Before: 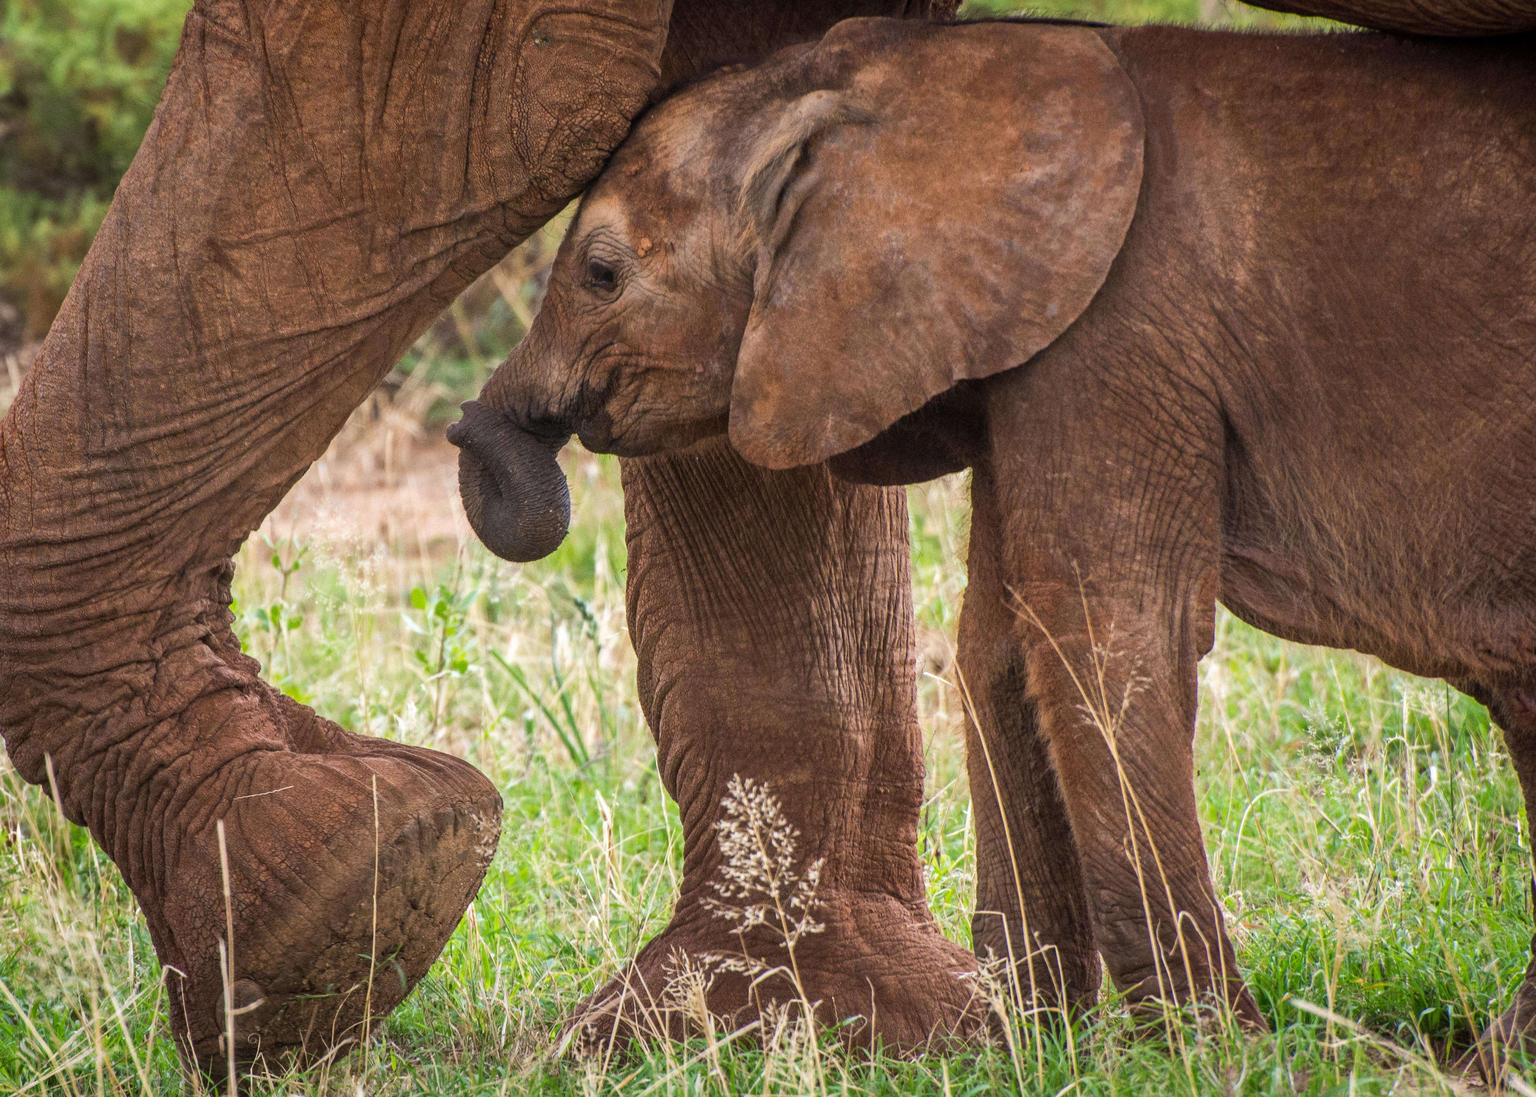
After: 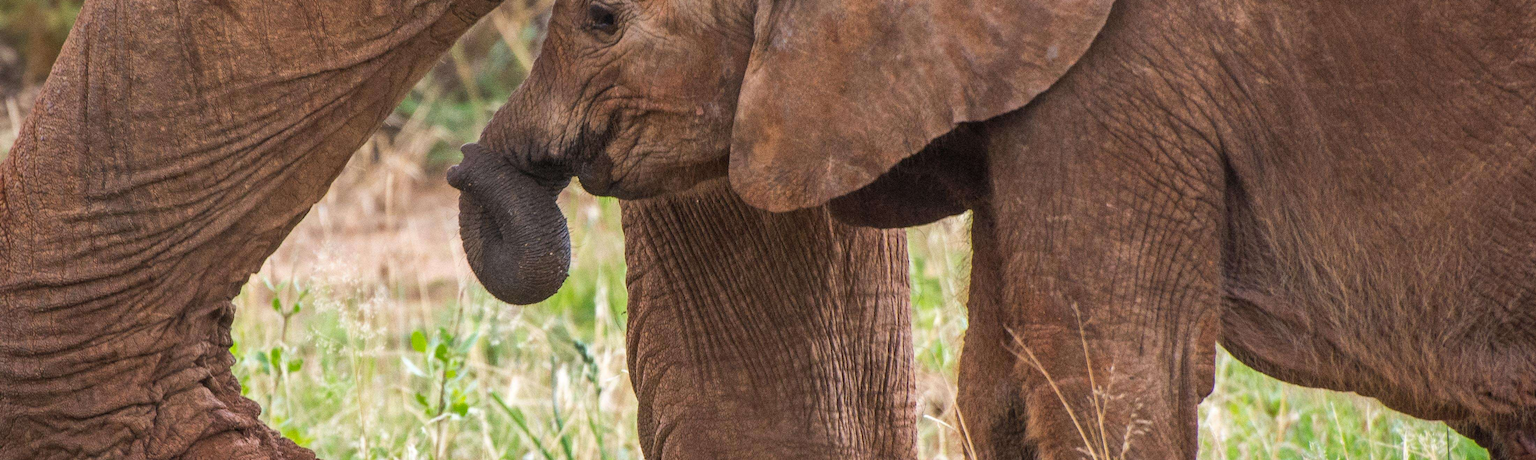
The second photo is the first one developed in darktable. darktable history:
shadows and highlights: shadows 37.72, highlights -27.31, soften with gaussian
crop and rotate: top 23.506%, bottom 34.529%
